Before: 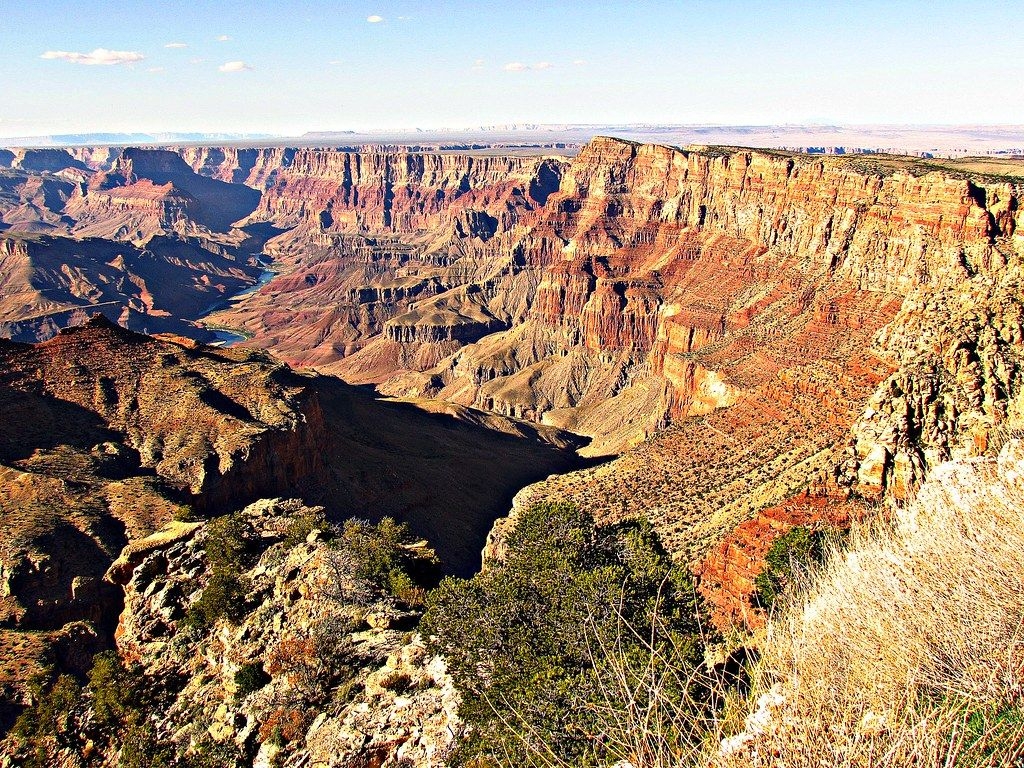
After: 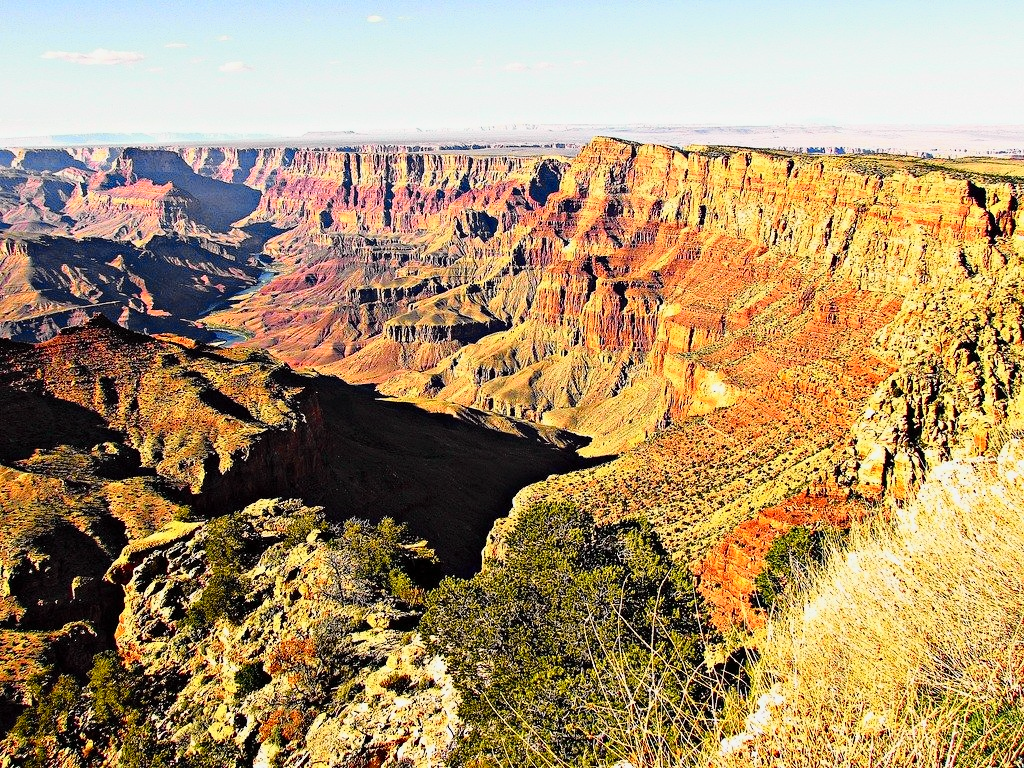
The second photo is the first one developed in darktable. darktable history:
contrast brightness saturation: saturation -0.05
tone curve: curves: ch0 [(0, 0) (0.168, 0.142) (0.359, 0.44) (0.469, 0.544) (0.634, 0.722) (0.858, 0.903) (1, 0.968)]; ch1 [(0, 0) (0.437, 0.453) (0.472, 0.47) (0.502, 0.502) (0.54, 0.534) (0.57, 0.592) (0.618, 0.66) (0.699, 0.749) (0.859, 0.919) (1, 1)]; ch2 [(0, 0) (0.33, 0.301) (0.421, 0.443) (0.476, 0.498) (0.505, 0.503) (0.547, 0.557) (0.586, 0.634) (0.608, 0.676) (1, 1)], color space Lab, independent channels, preserve colors none
